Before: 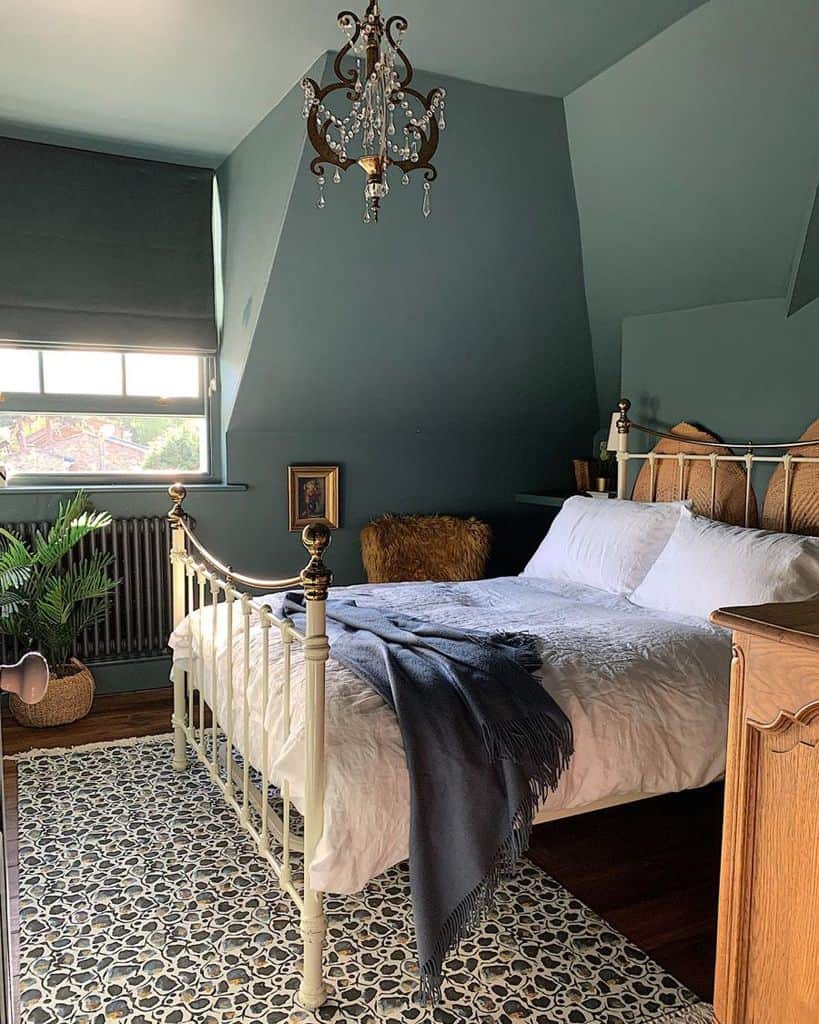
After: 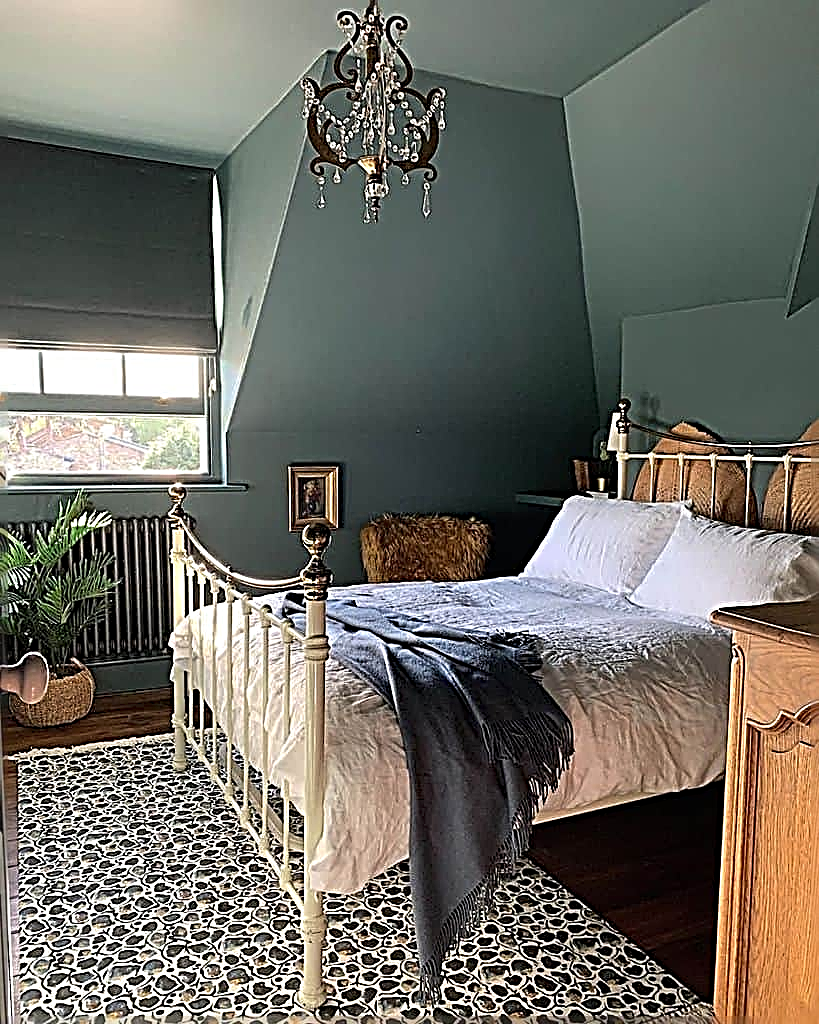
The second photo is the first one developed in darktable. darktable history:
sharpen: radius 3.141, amount 1.743
